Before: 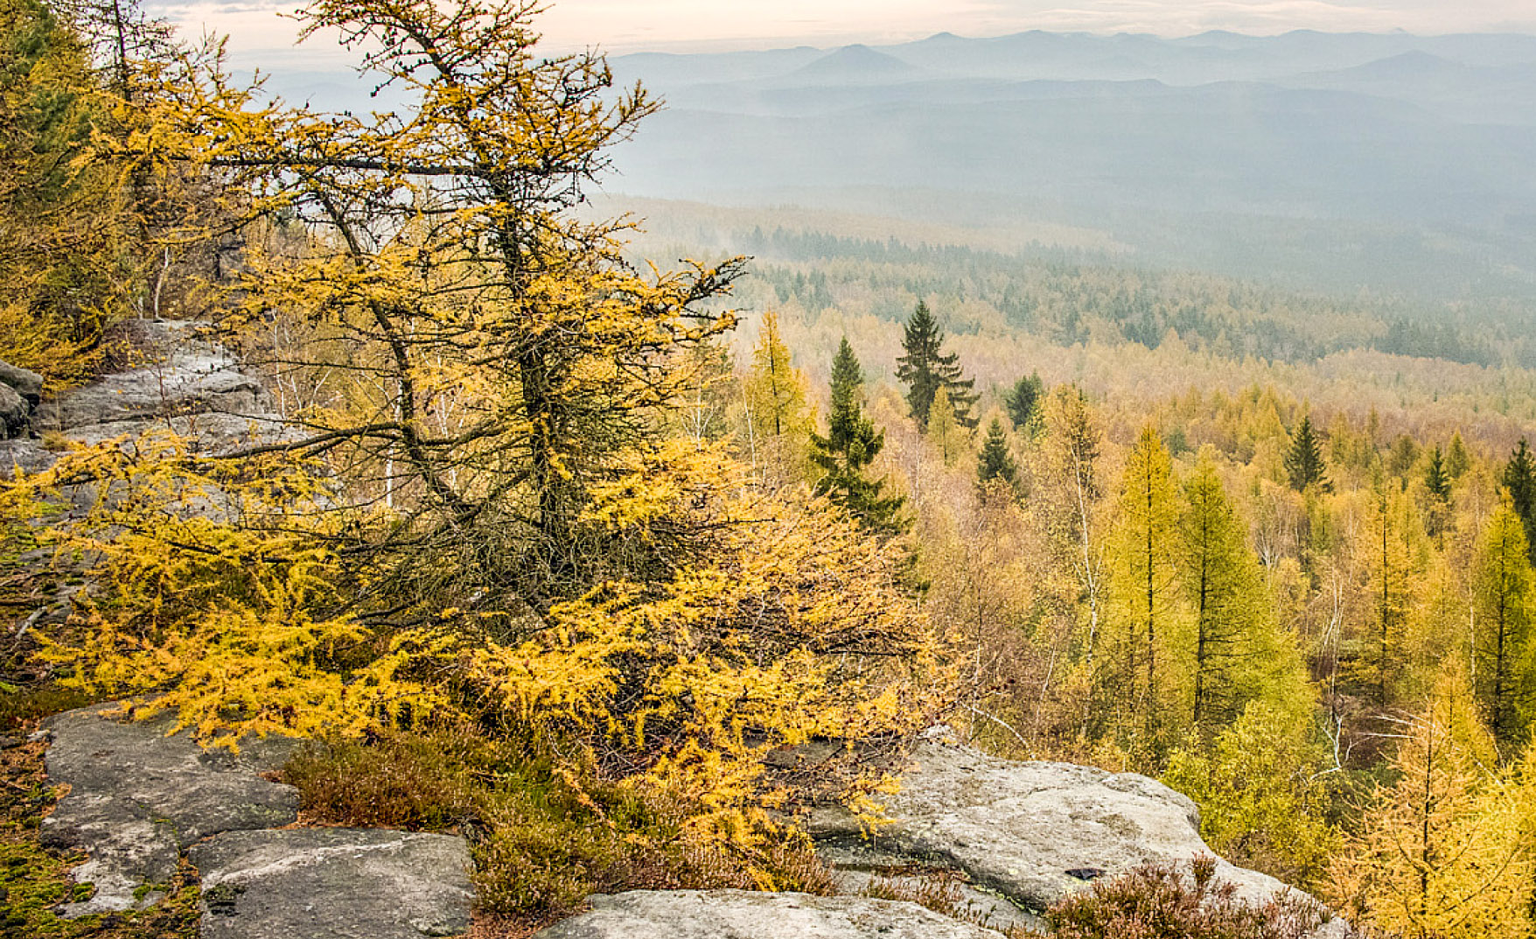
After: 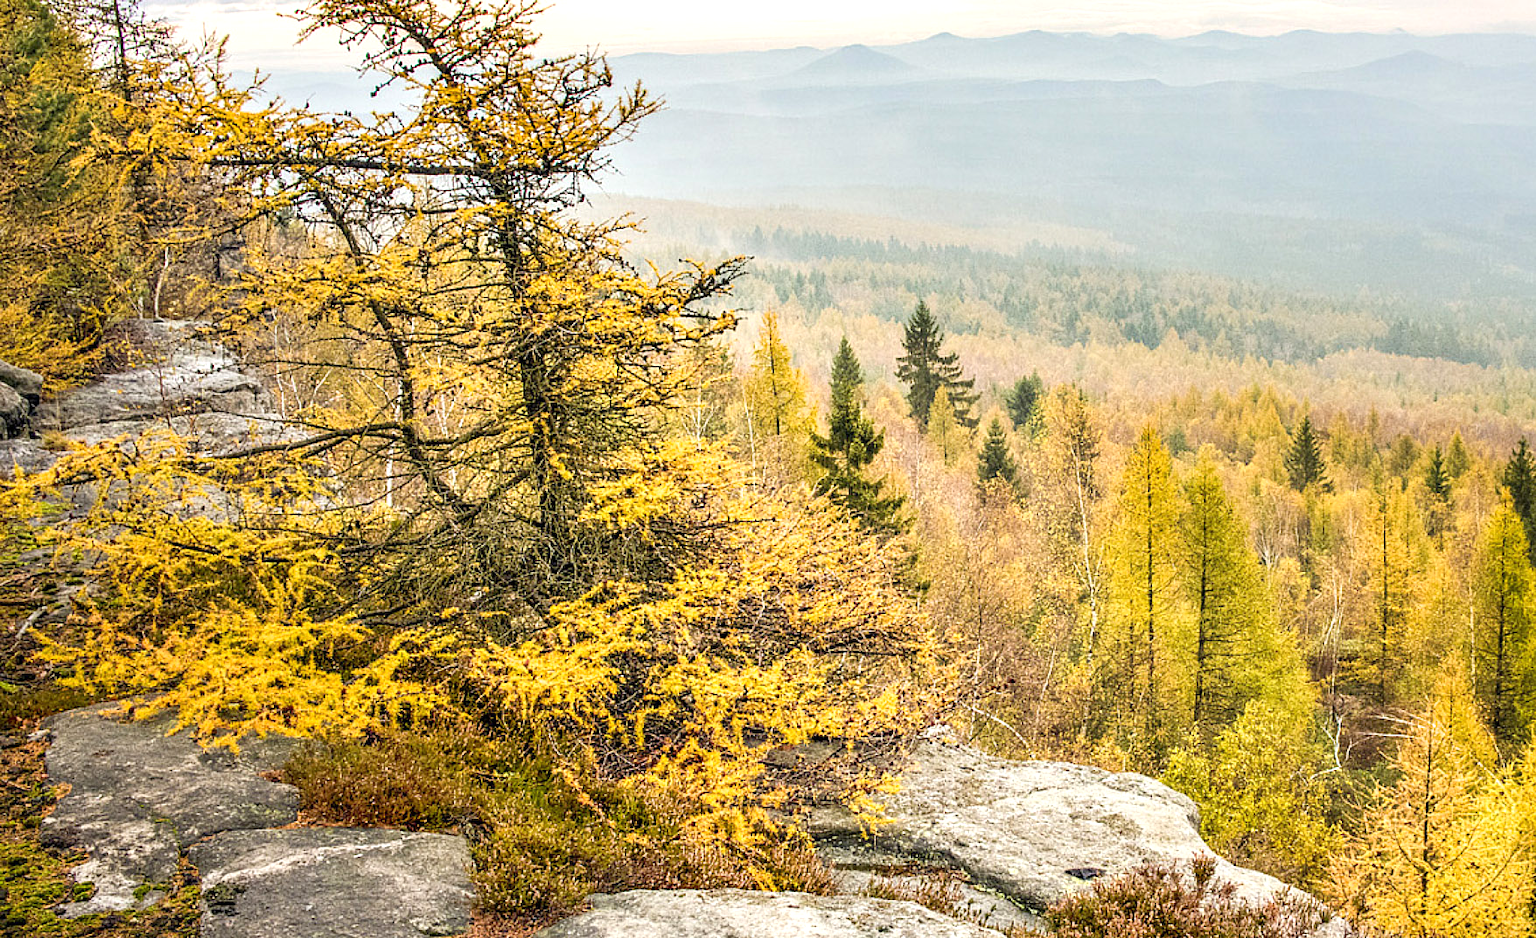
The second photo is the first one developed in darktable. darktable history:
exposure: exposure 0.378 EV, compensate exposure bias true, compensate highlight preservation false
